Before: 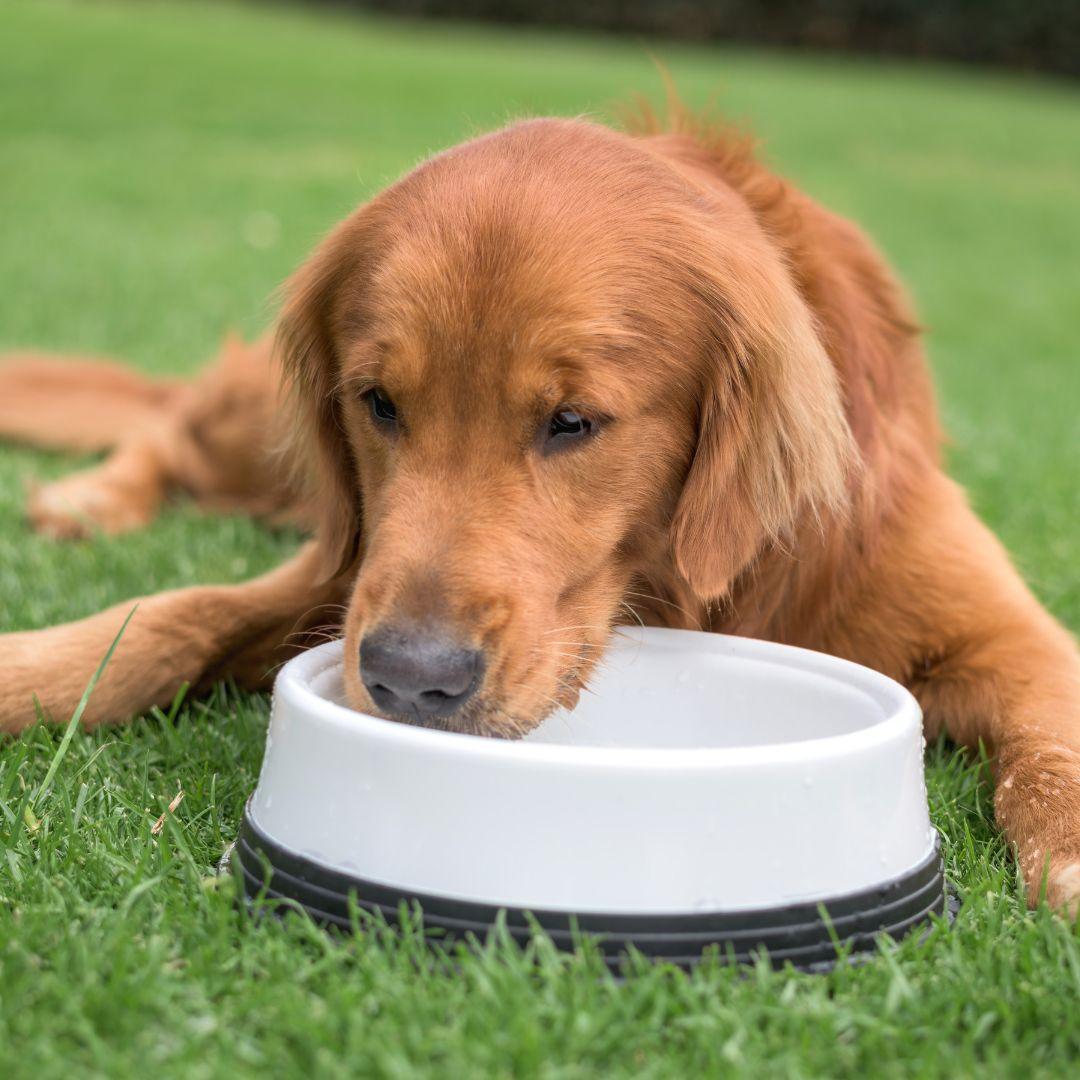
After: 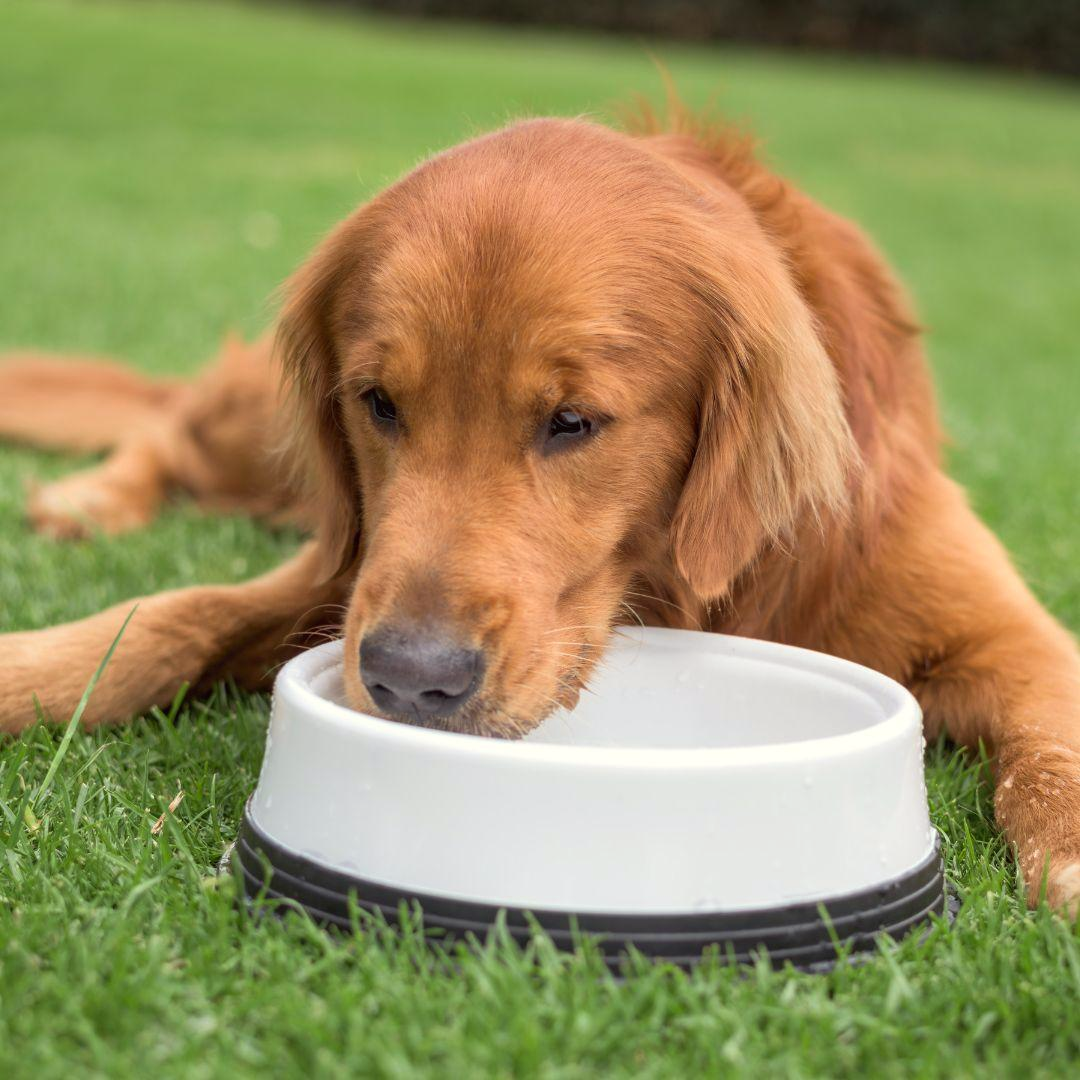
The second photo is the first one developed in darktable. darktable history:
color correction: highlights a* -1.06, highlights b* 4.57, shadows a* 3.61
